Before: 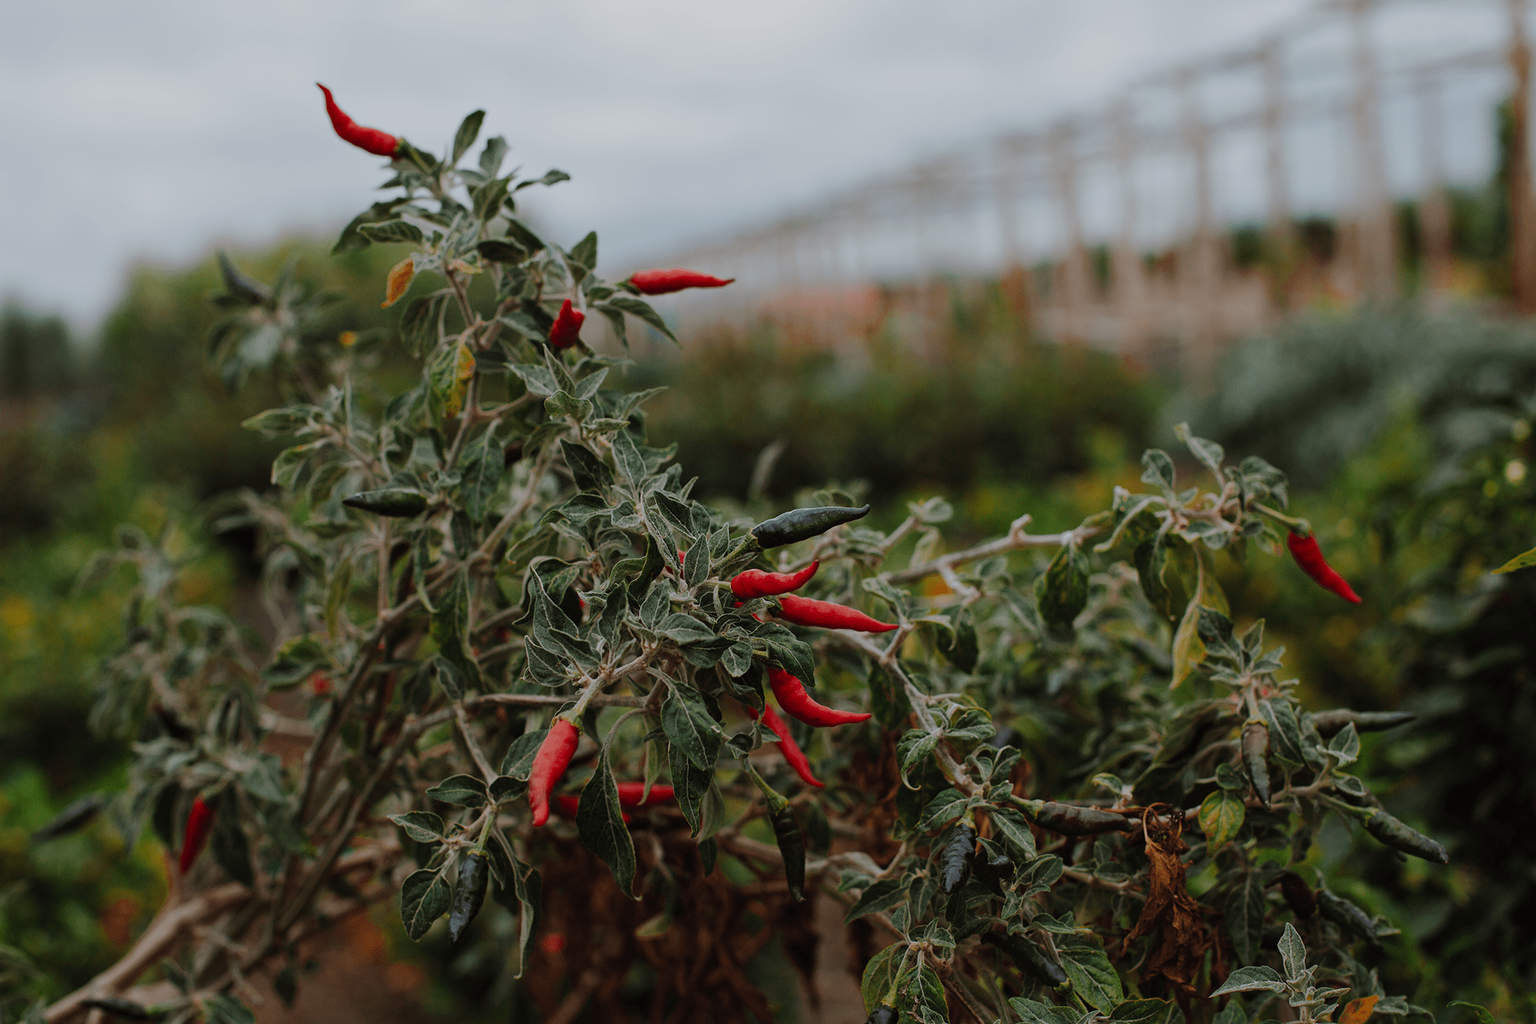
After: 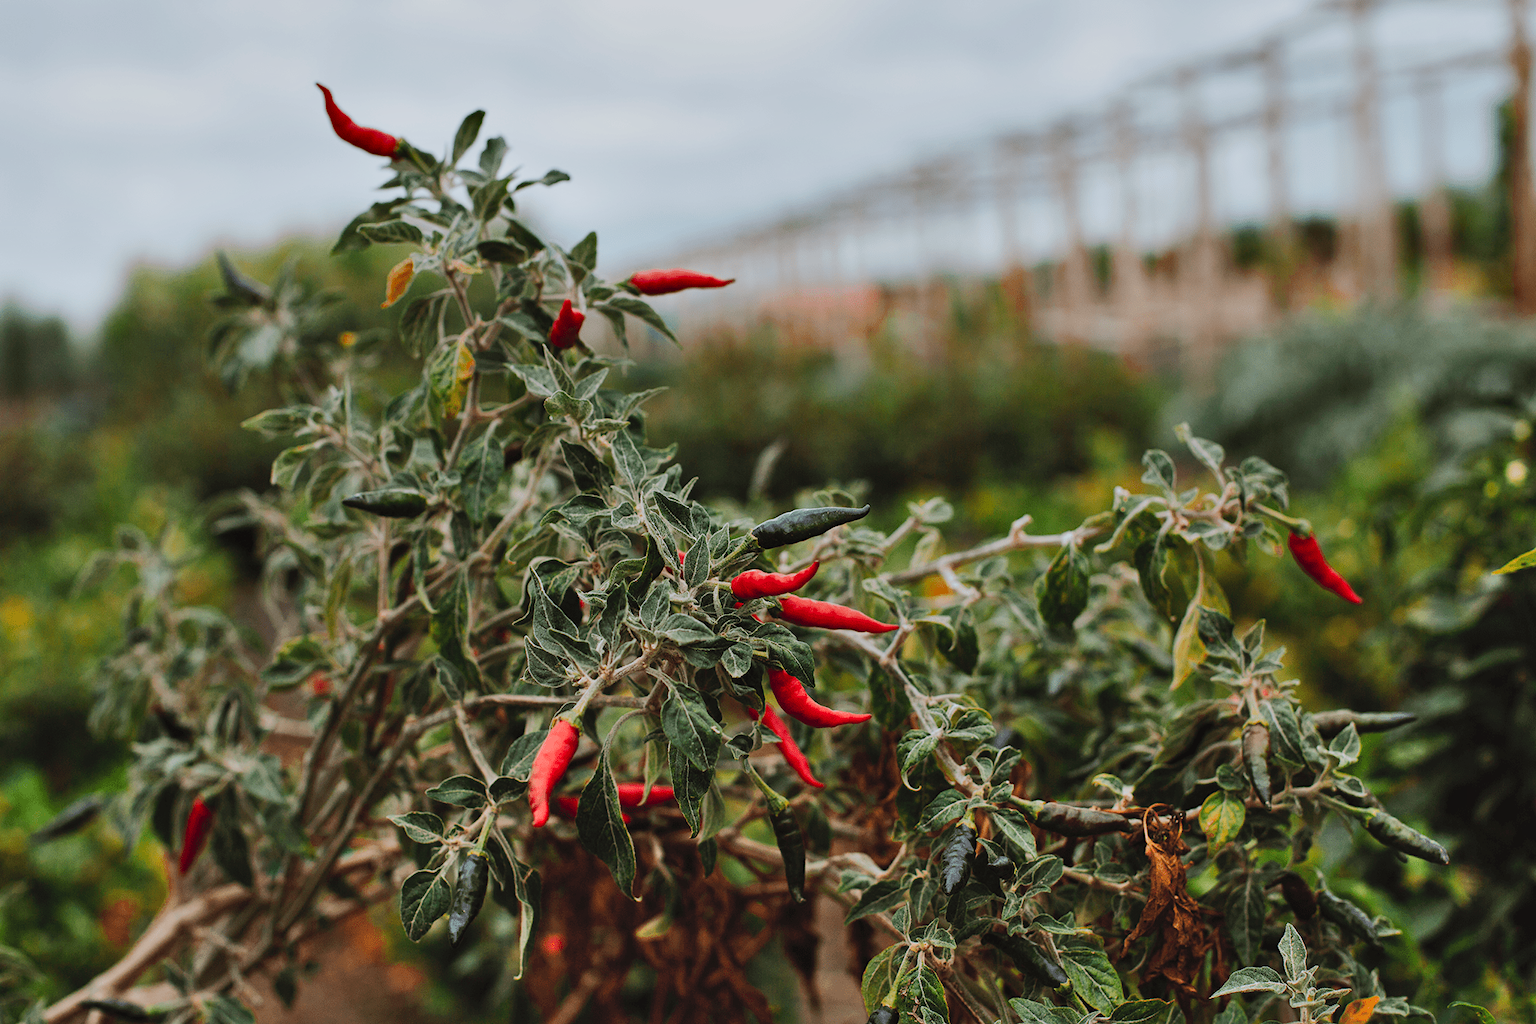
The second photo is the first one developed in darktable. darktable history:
crop: left 0.084%
shadows and highlights: soften with gaussian
contrast brightness saturation: contrast 0.2, brightness 0.167, saturation 0.225
